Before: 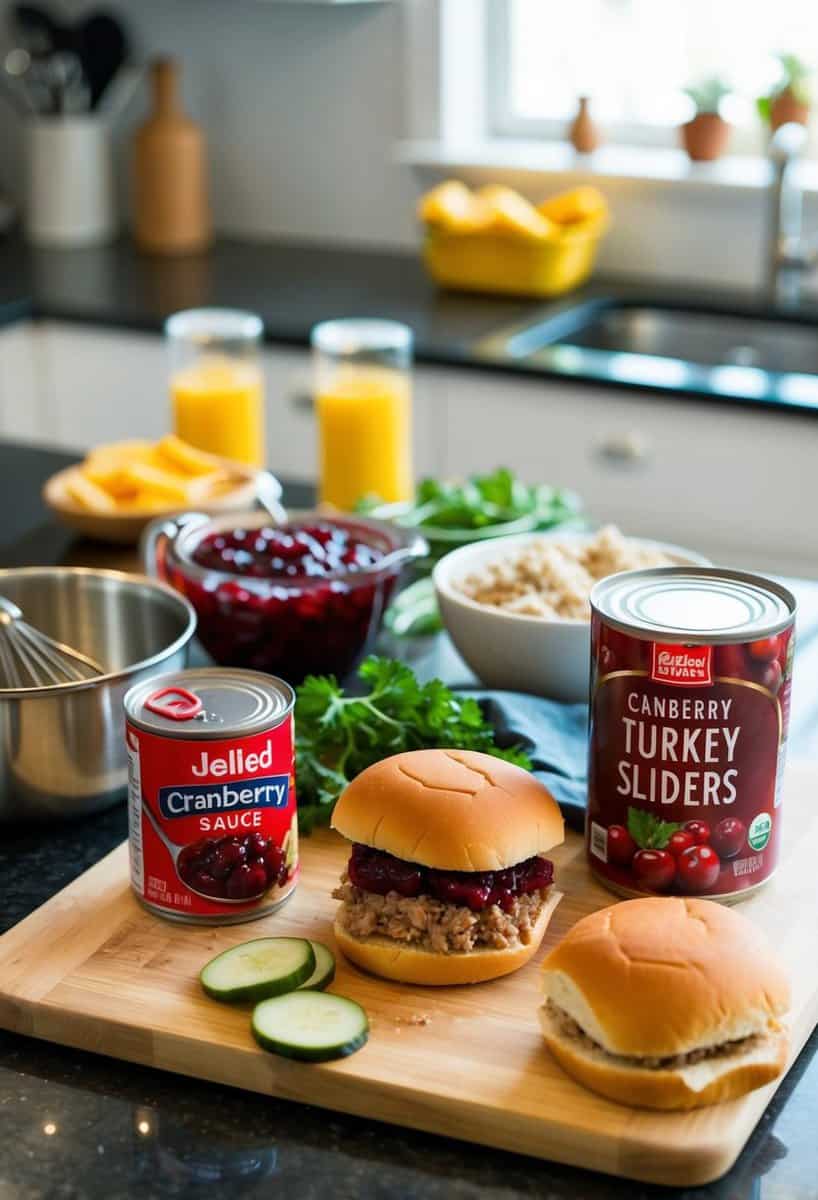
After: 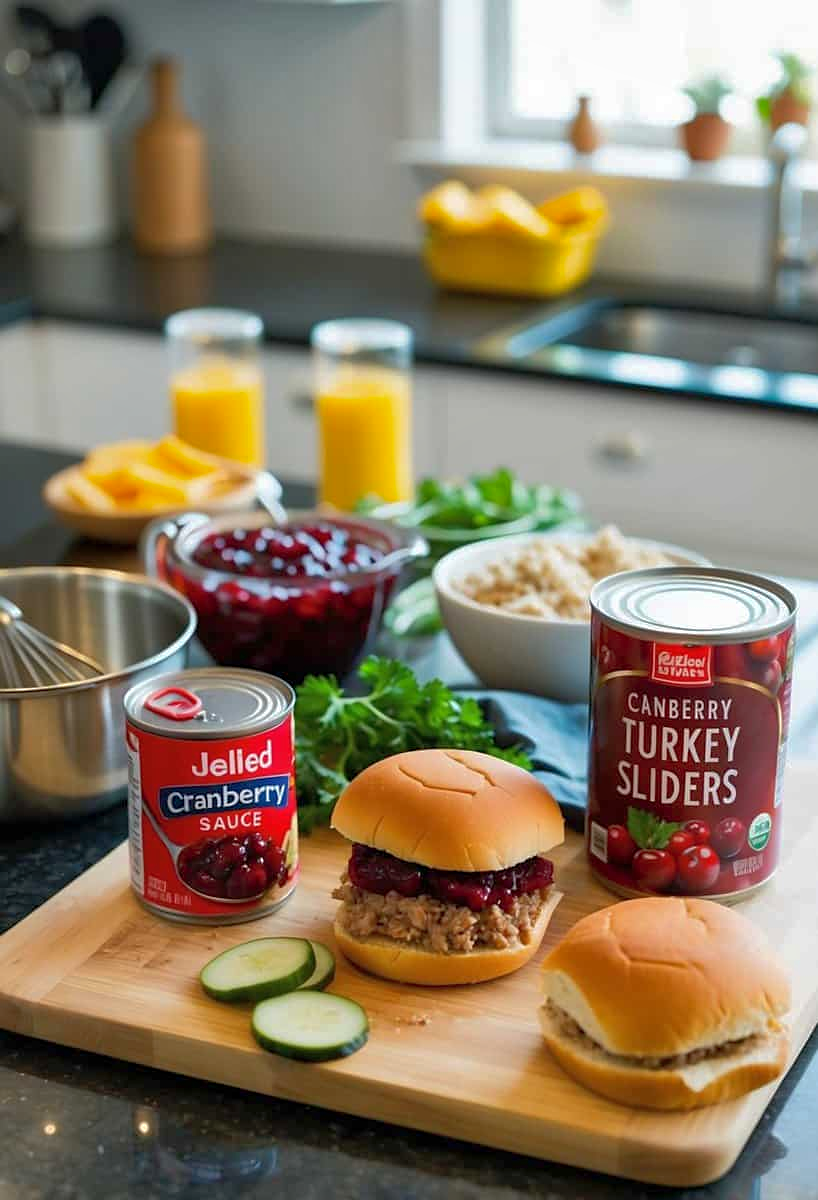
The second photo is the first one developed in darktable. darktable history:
shadows and highlights: on, module defaults
sharpen: amount 0.217
